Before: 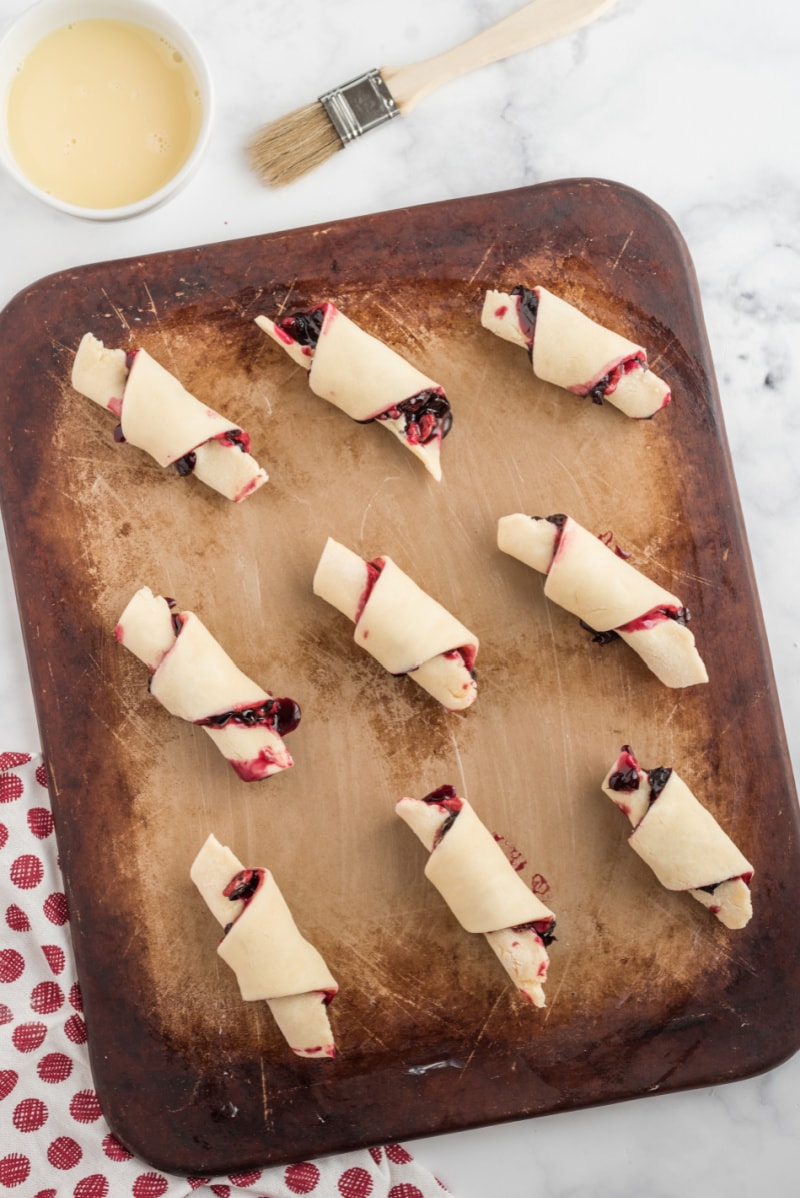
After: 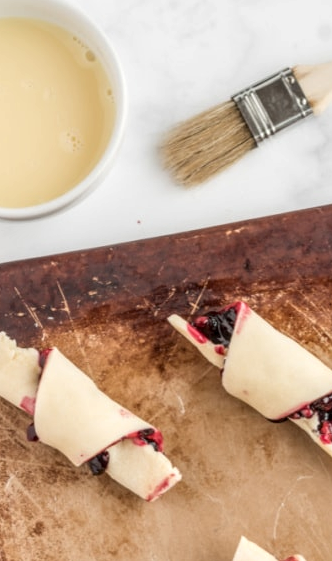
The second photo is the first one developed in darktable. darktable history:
crop and rotate: left 10.964%, top 0.109%, right 47.521%, bottom 53.033%
local contrast: detail 130%
exposure: black level correction 0.001, compensate highlight preservation false
